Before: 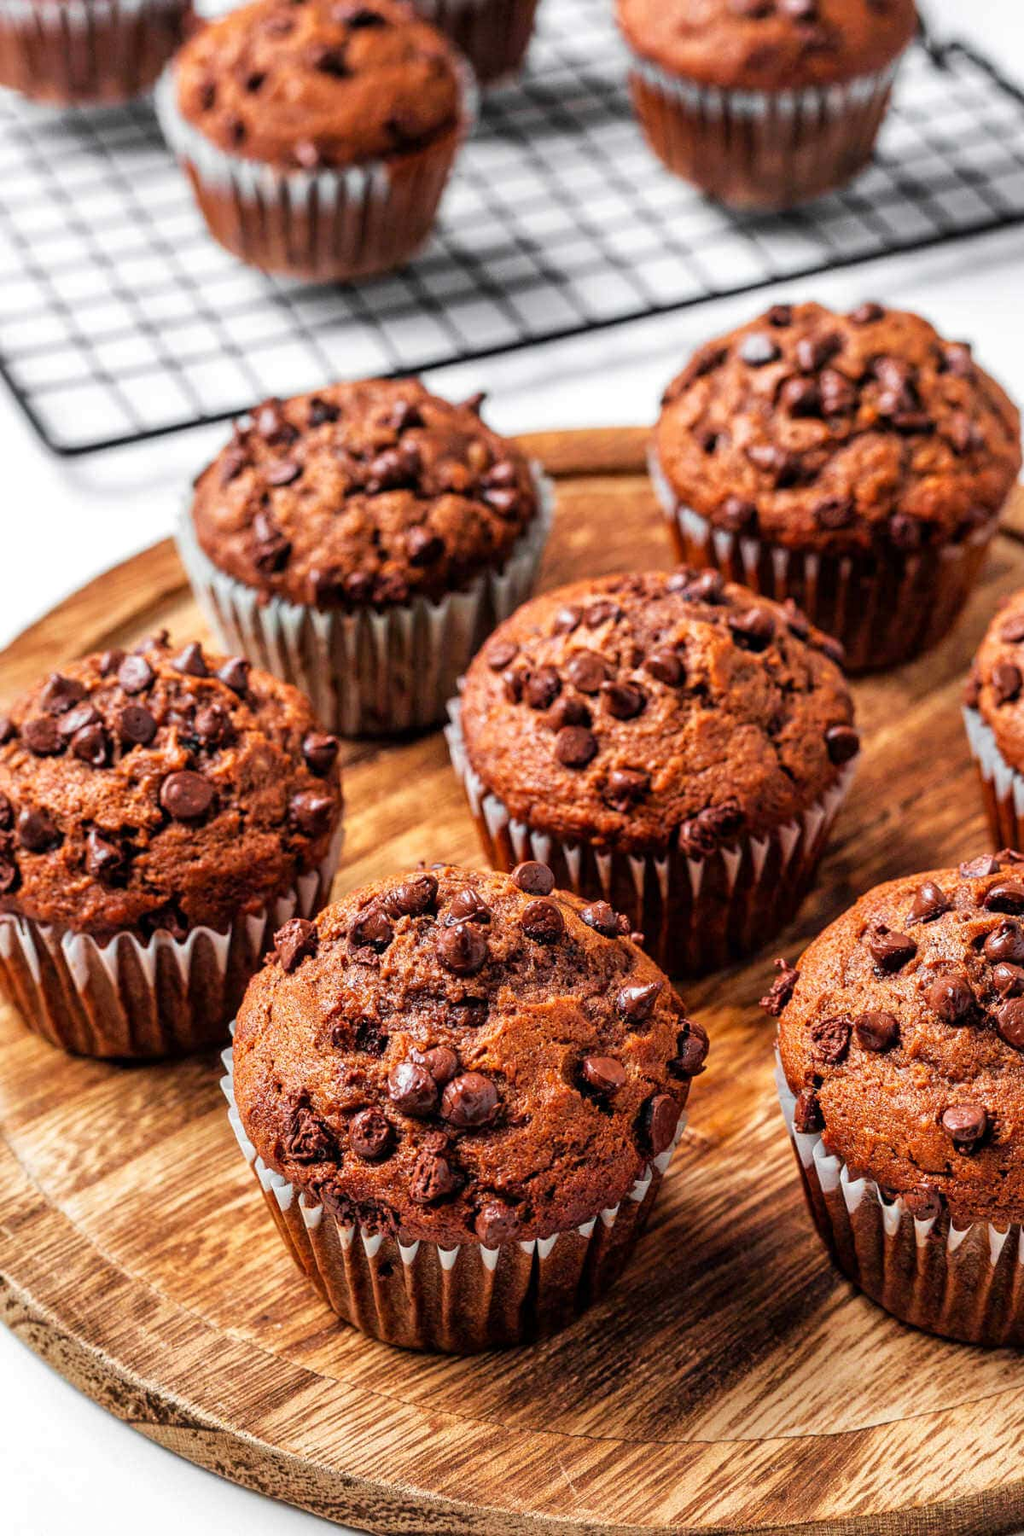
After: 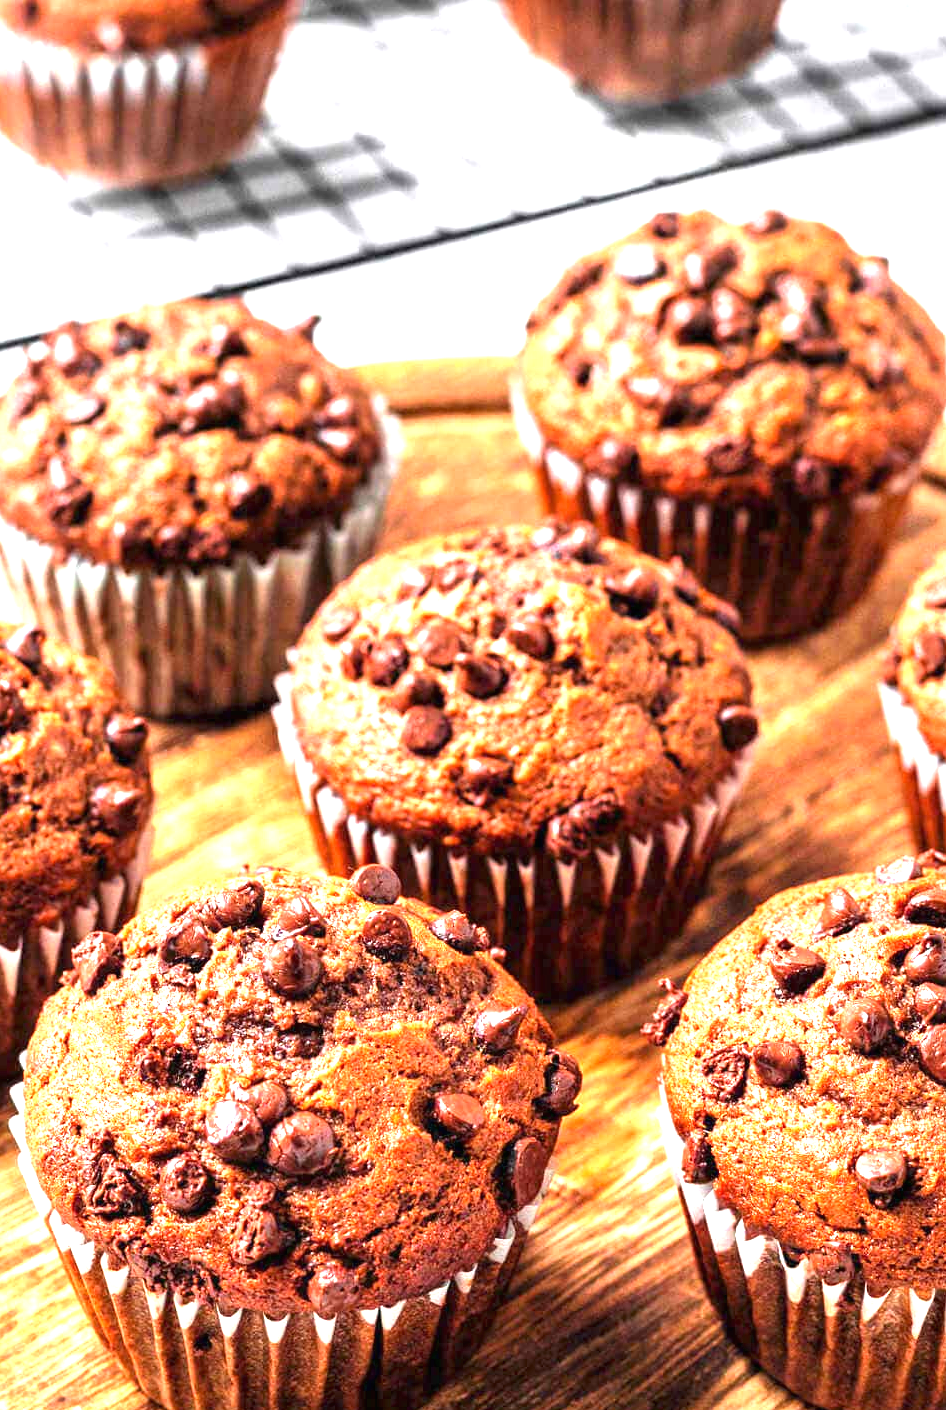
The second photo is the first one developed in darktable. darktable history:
exposure: black level correction 0, exposure 1.662 EV, compensate exposure bias true, compensate highlight preservation false
crop and rotate: left 20.822%, top 8.07%, right 0.34%, bottom 13.594%
